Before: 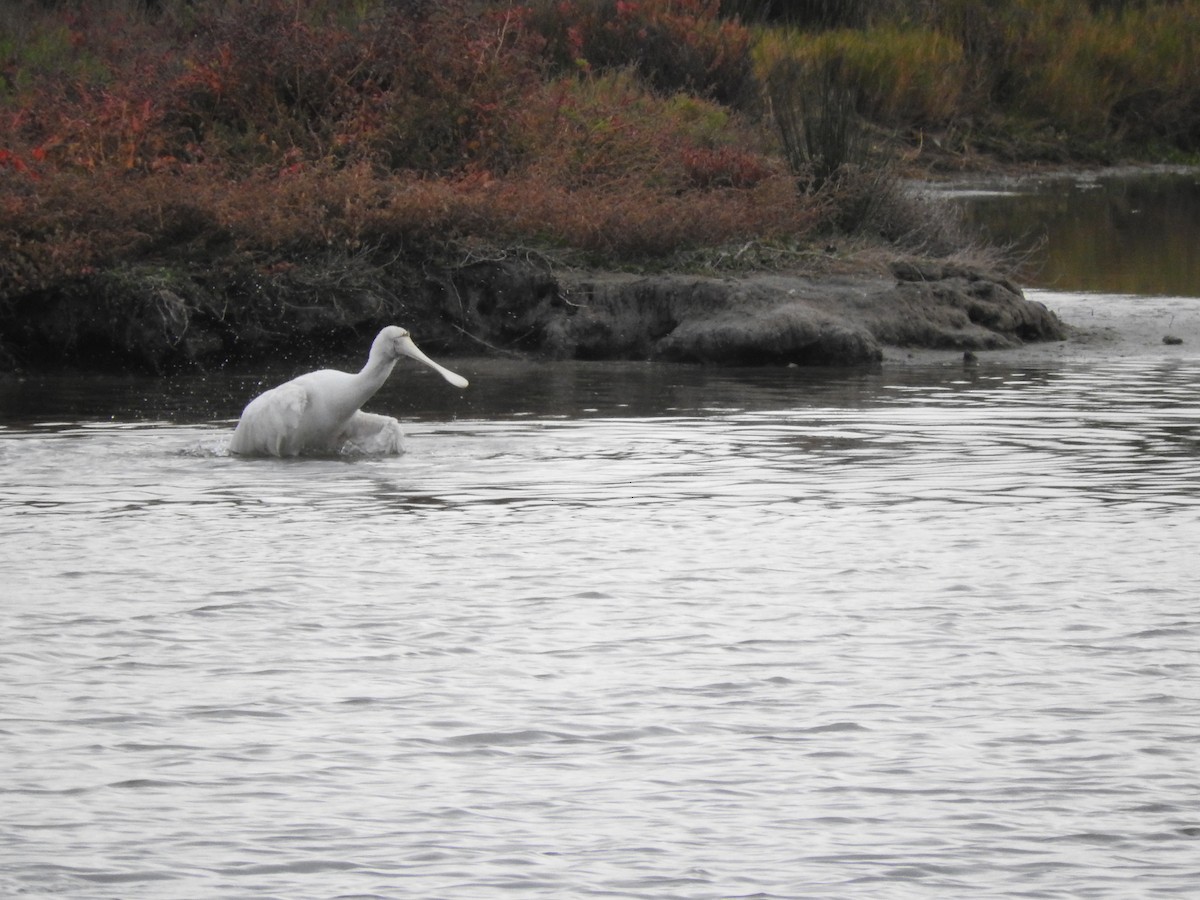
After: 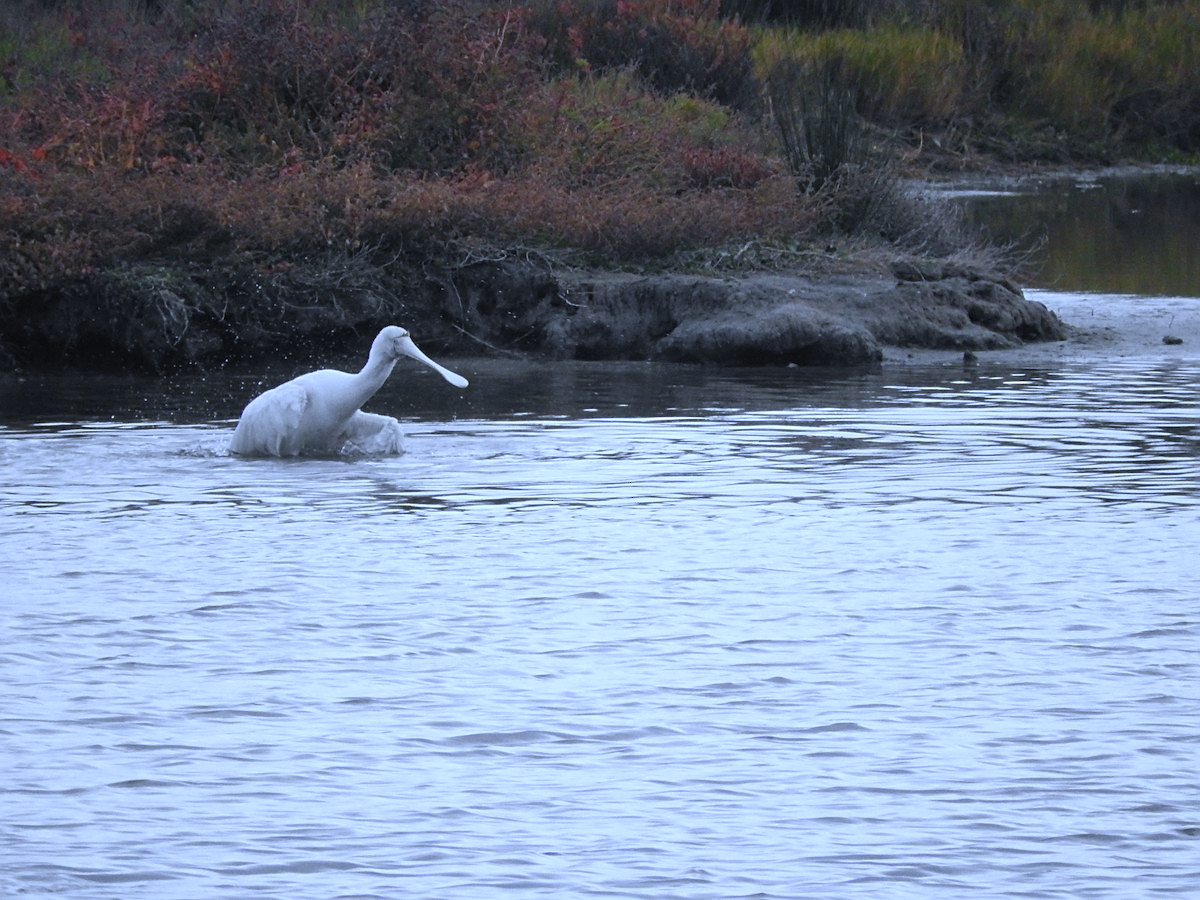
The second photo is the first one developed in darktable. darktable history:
sharpen: on, module defaults
white balance: red 0.871, blue 1.249
